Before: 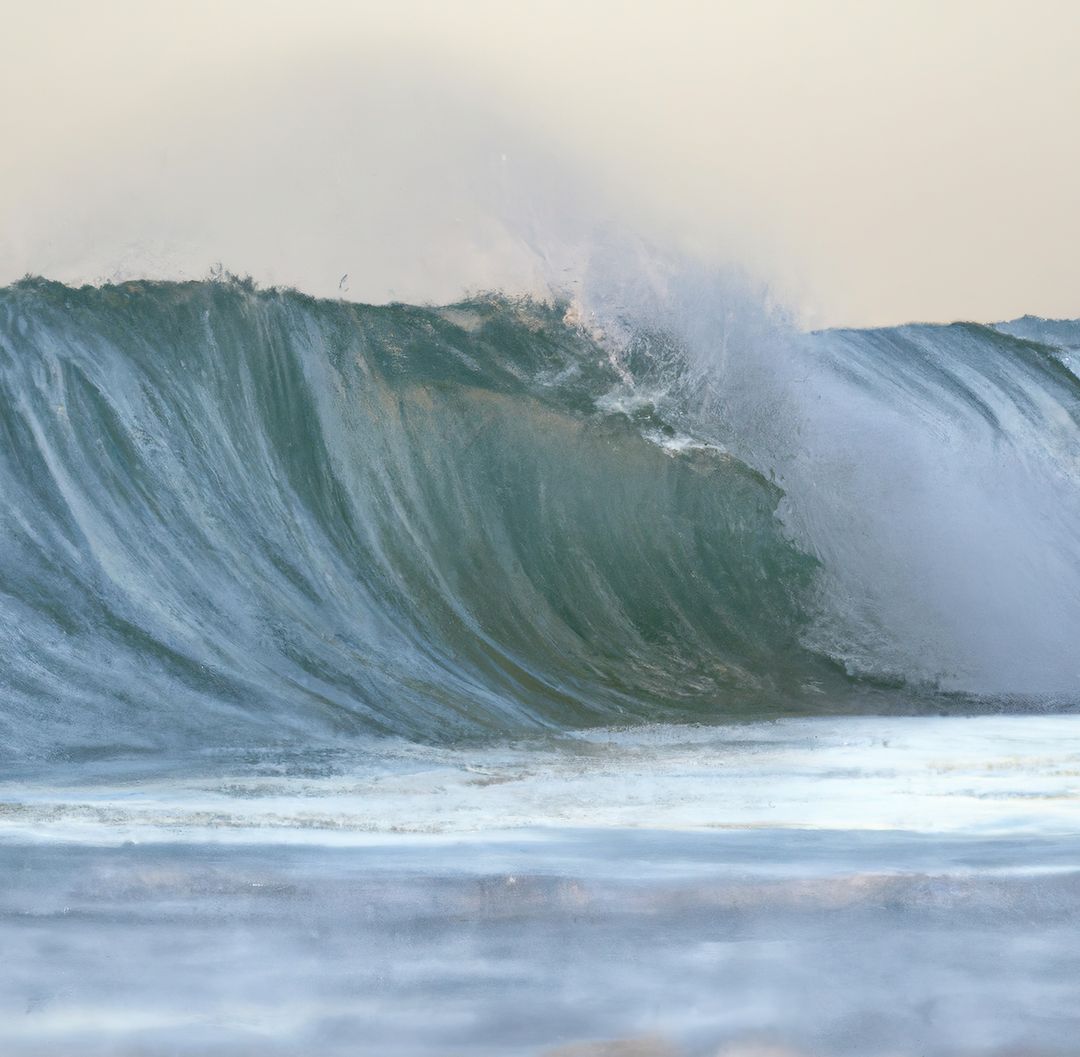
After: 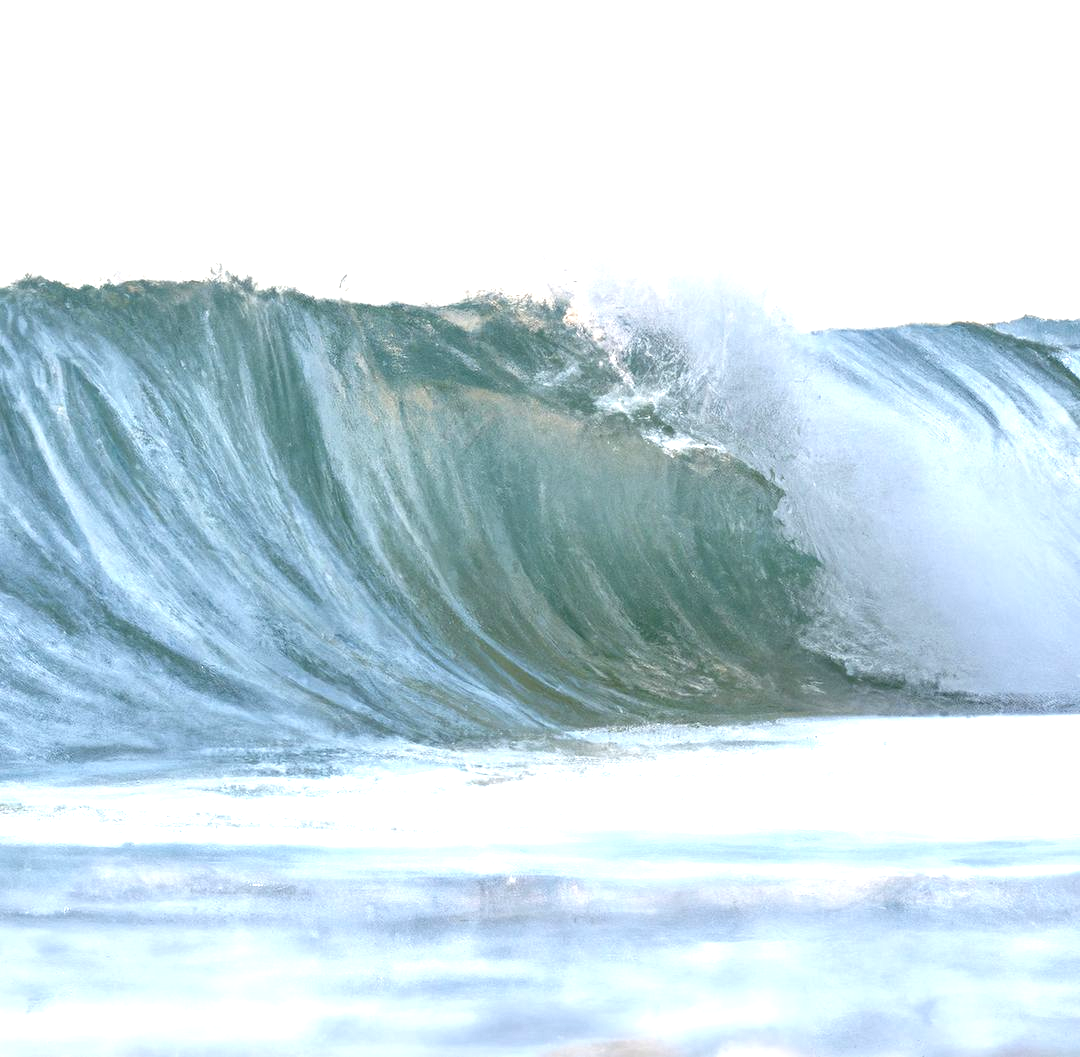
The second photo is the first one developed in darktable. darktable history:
exposure: black level correction 0.001, exposure 1 EV, compensate highlight preservation false
local contrast: on, module defaults
